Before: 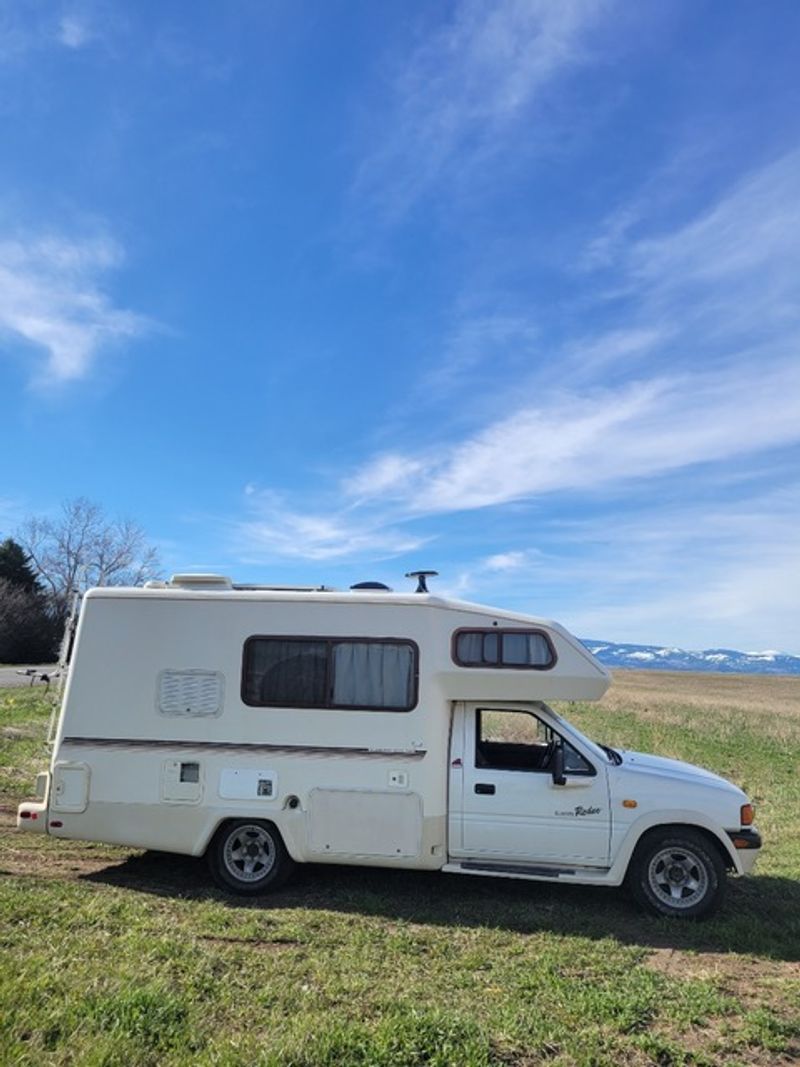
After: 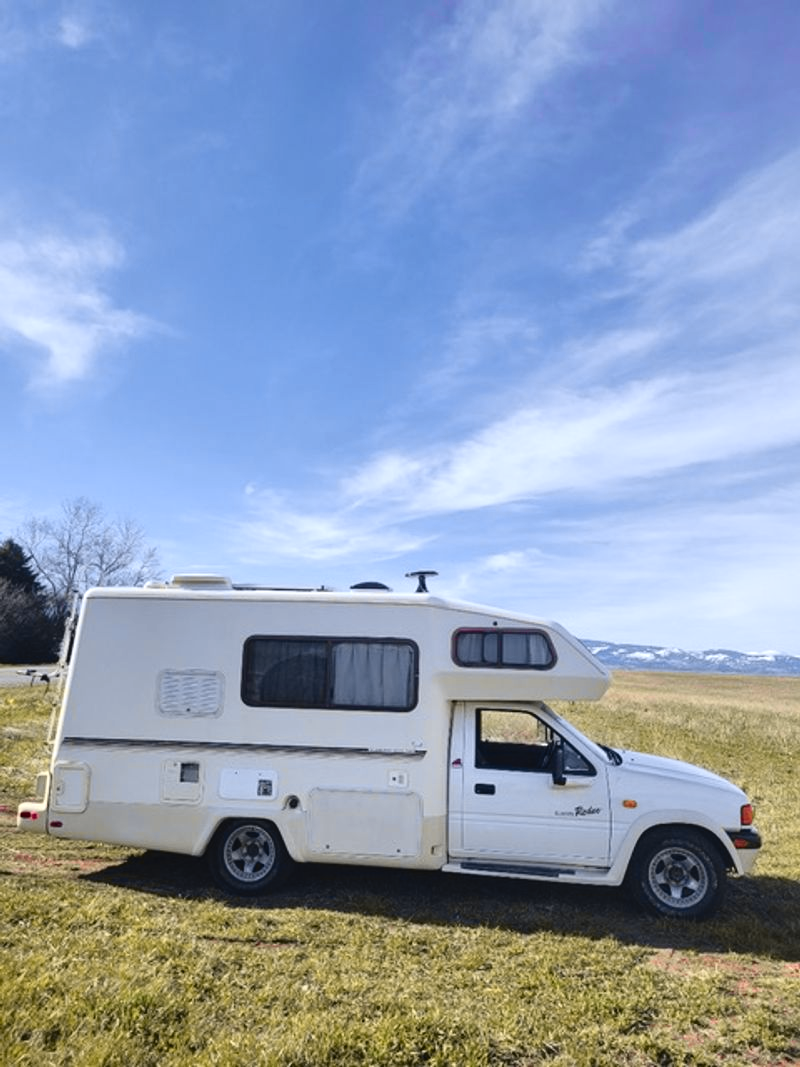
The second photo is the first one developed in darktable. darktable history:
tone curve: curves: ch0 [(0, 0.036) (0.119, 0.115) (0.466, 0.498) (0.715, 0.767) (0.817, 0.865) (1, 0.998)]; ch1 [(0, 0) (0.377, 0.424) (0.442, 0.491) (0.487, 0.498) (0.514, 0.512) (0.536, 0.577) (0.66, 0.724) (1, 1)]; ch2 [(0, 0) (0.38, 0.405) (0.463, 0.443) (0.492, 0.486) (0.526, 0.541) (0.578, 0.598) (1, 1)], color space Lab, independent channels, preserve colors none
exposure: exposure 0.2 EV, compensate highlight preservation false
